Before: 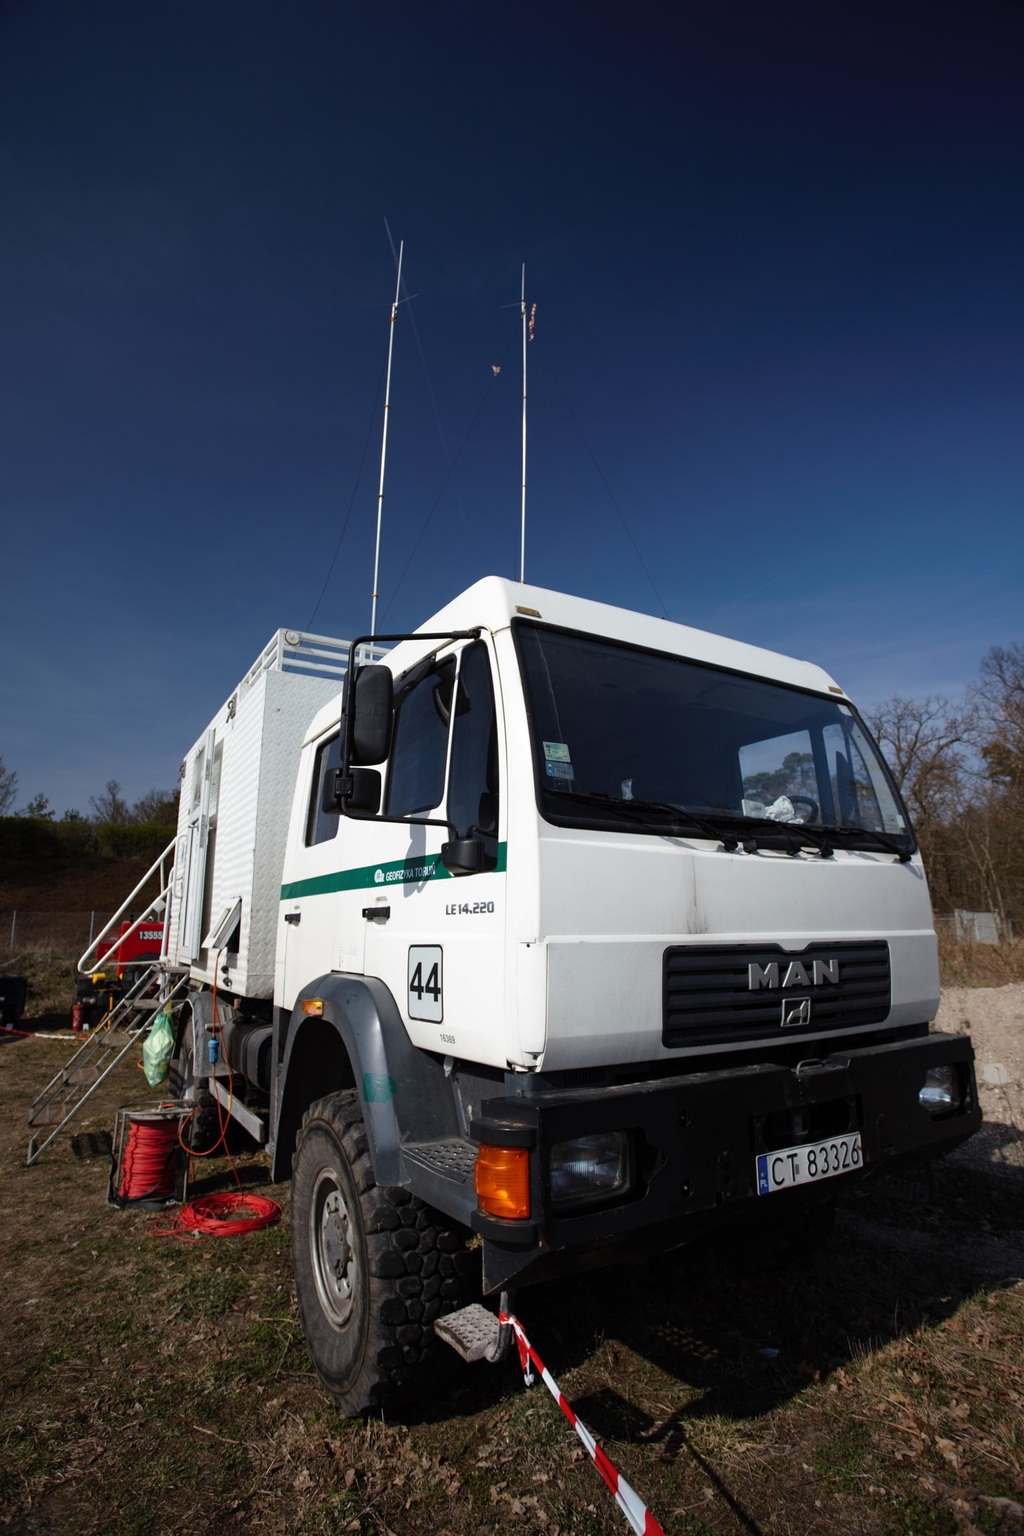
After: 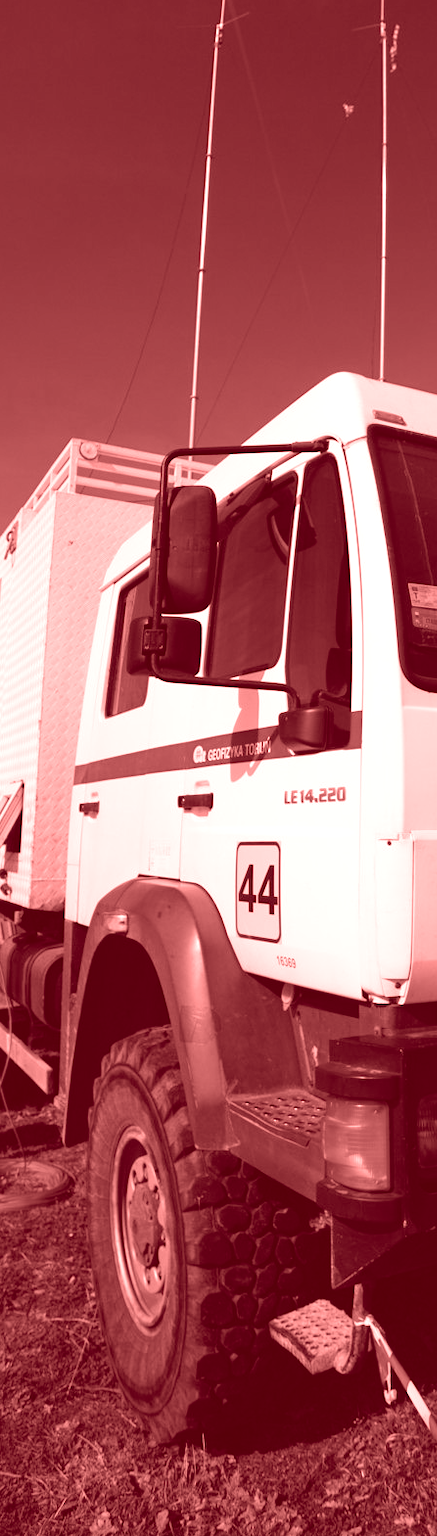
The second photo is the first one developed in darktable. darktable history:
colorize: saturation 60%, source mix 100%
crop and rotate: left 21.77%, top 18.528%, right 44.676%, bottom 2.997%
